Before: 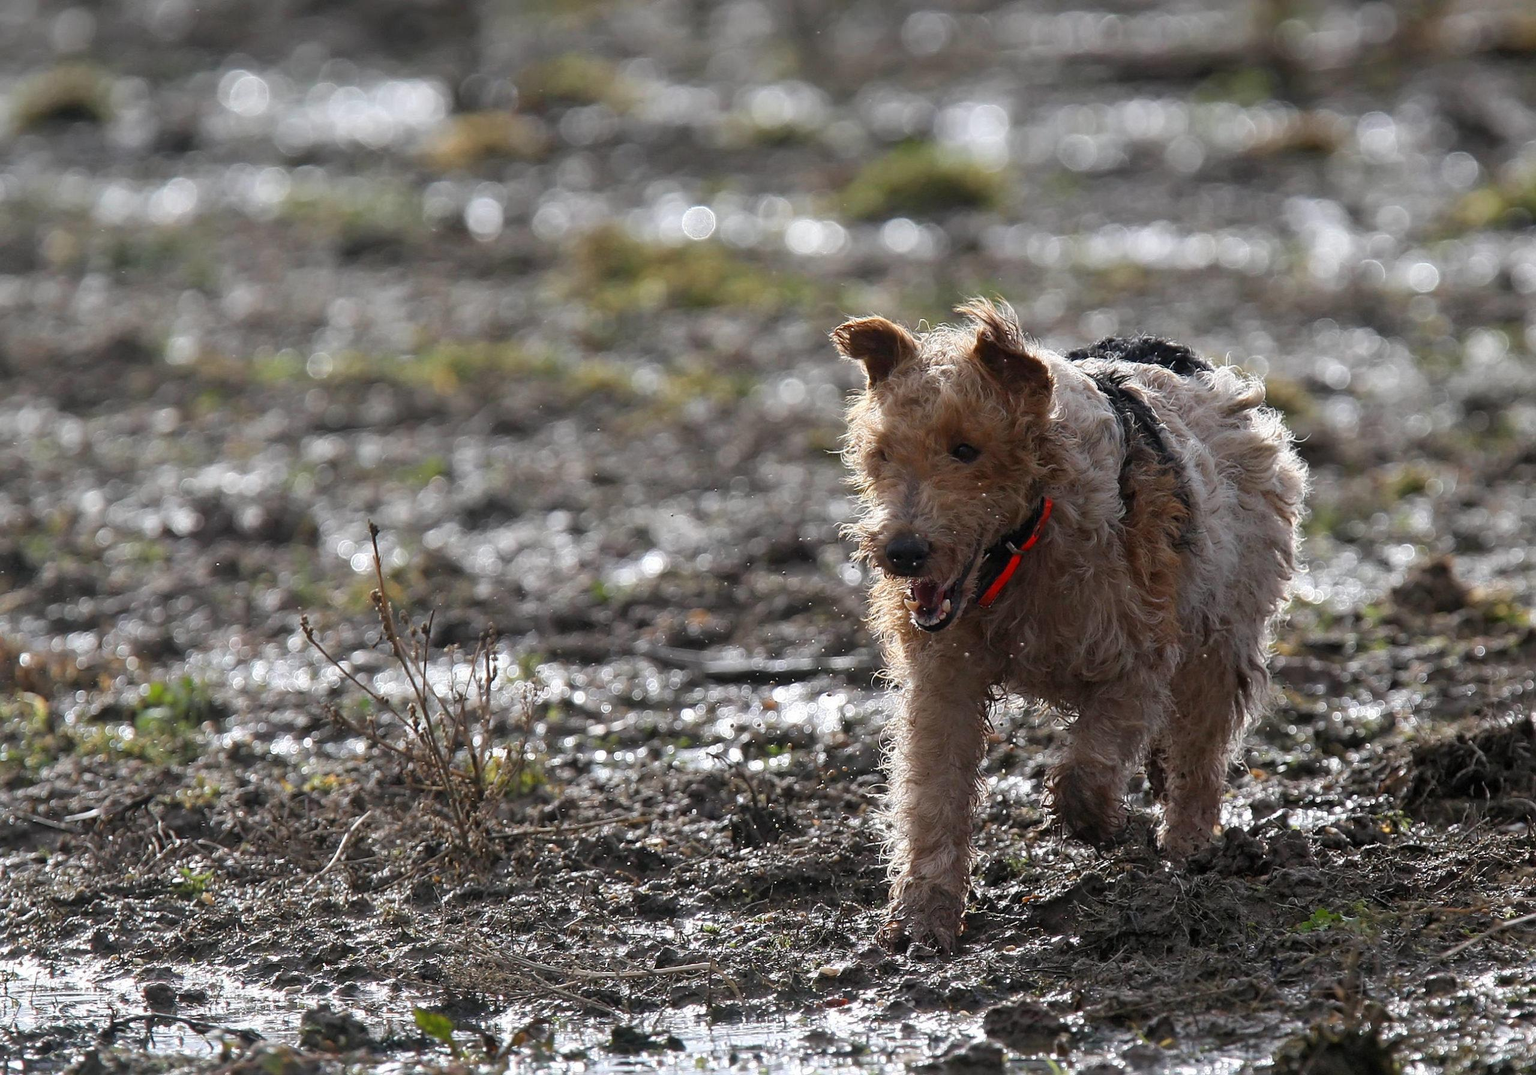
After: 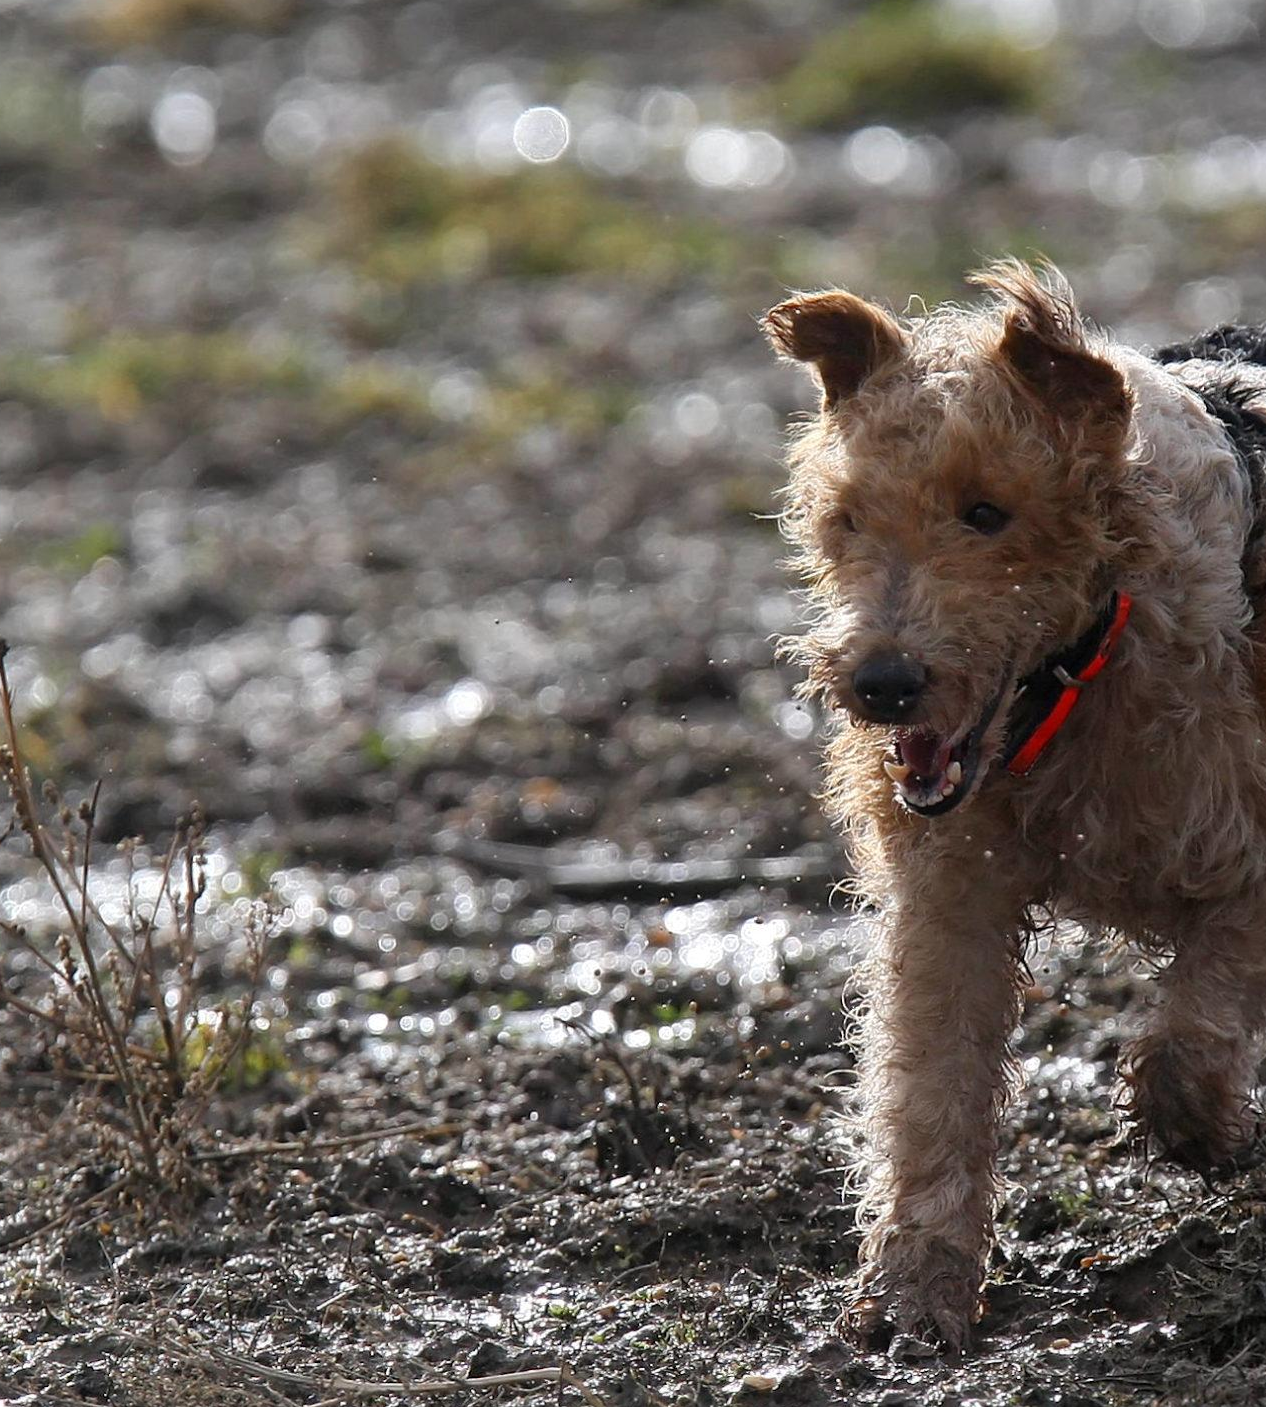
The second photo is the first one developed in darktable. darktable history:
tone equalizer: on, module defaults
crop and rotate: angle 0.02°, left 24.353%, top 13.219%, right 26.156%, bottom 8.224%
